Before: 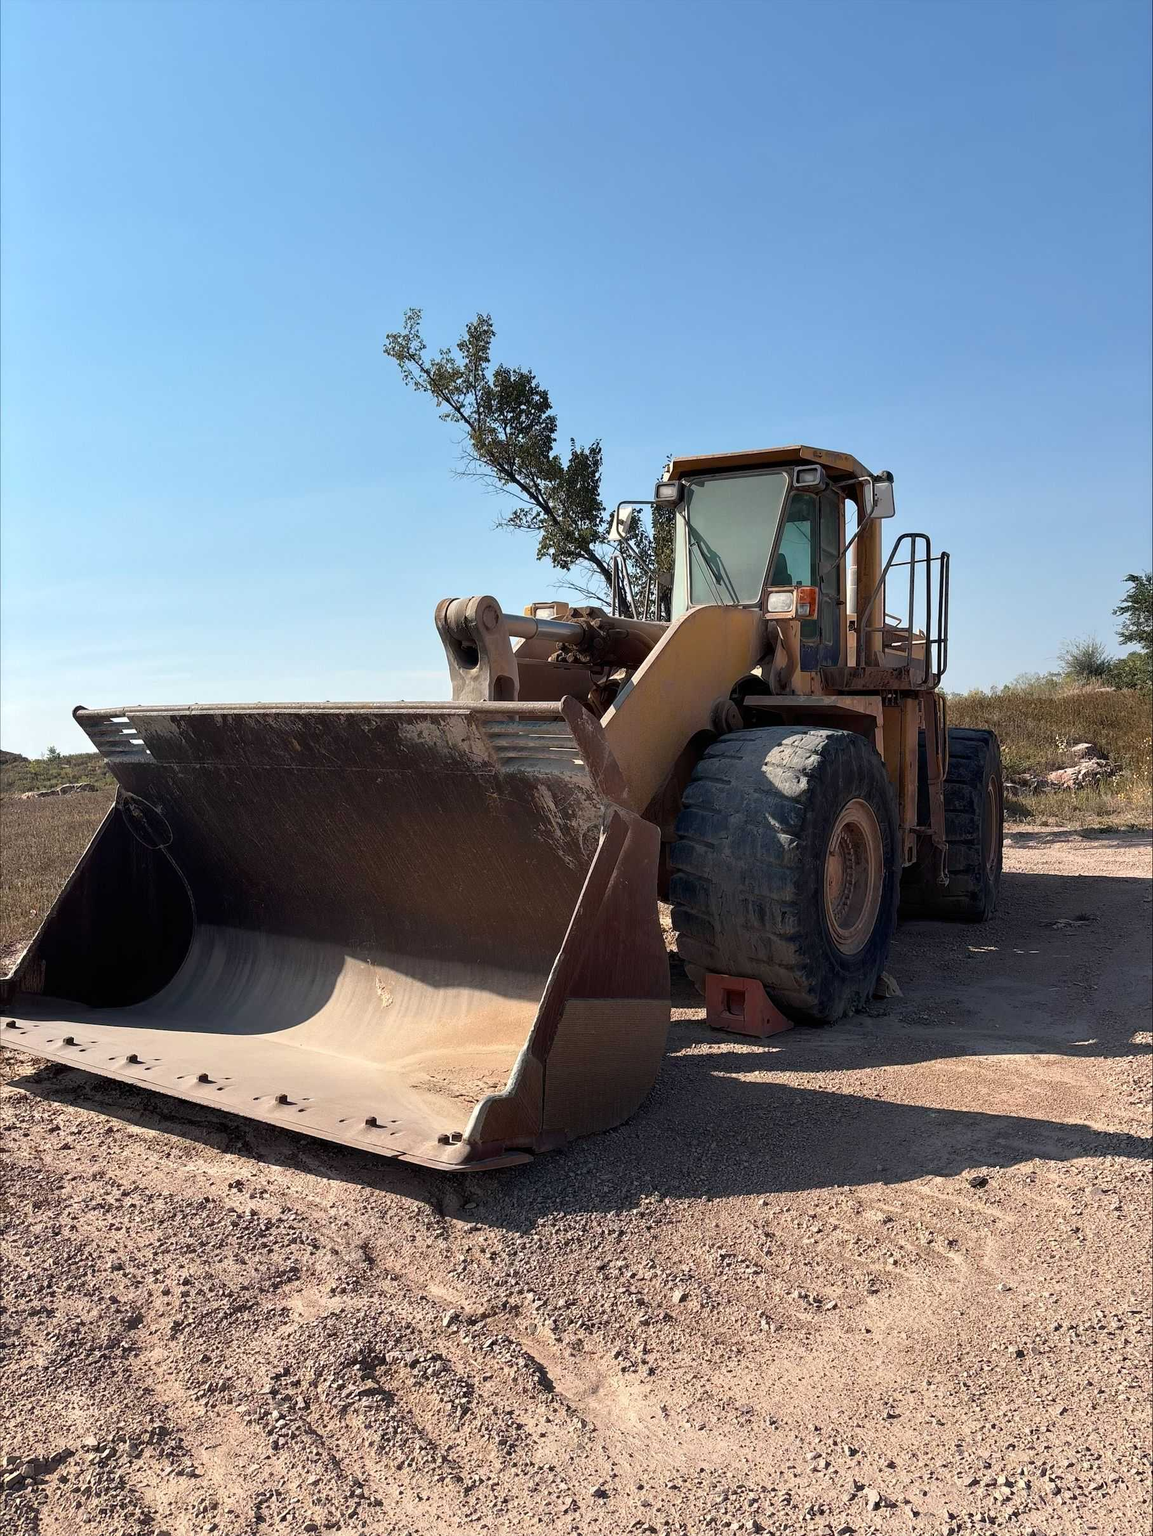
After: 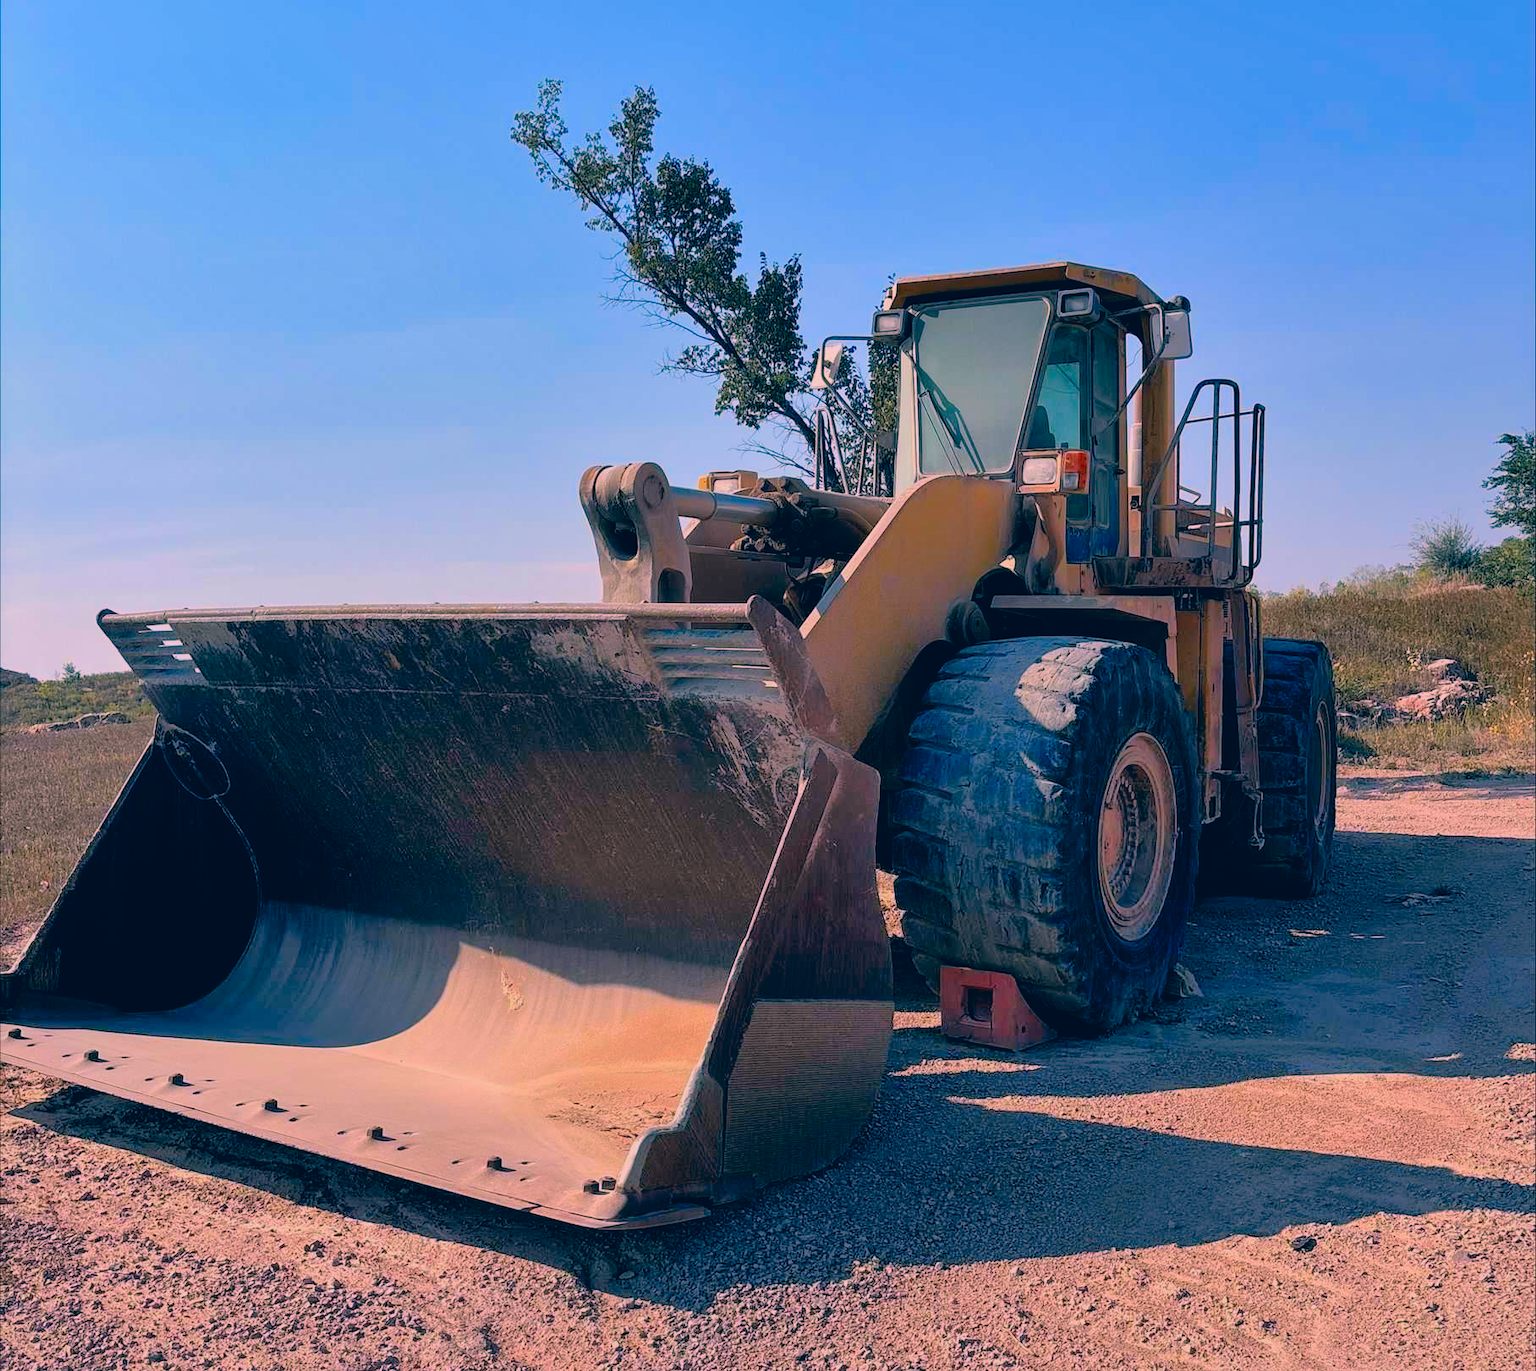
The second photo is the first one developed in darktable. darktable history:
shadows and highlights: on, module defaults
color correction: highlights a* 17.14, highlights b* 0.184, shadows a* -15.14, shadows b* -14.21, saturation 1.51
filmic rgb: middle gray luminance 18.27%, black relative exposure -11.22 EV, white relative exposure 3.69 EV, target black luminance 0%, hardness 5.86, latitude 57.52%, contrast 0.964, shadows ↔ highlights balance 49.61%, color science v6 (2022)
crop: top 16.237%, bottom 16.738%
